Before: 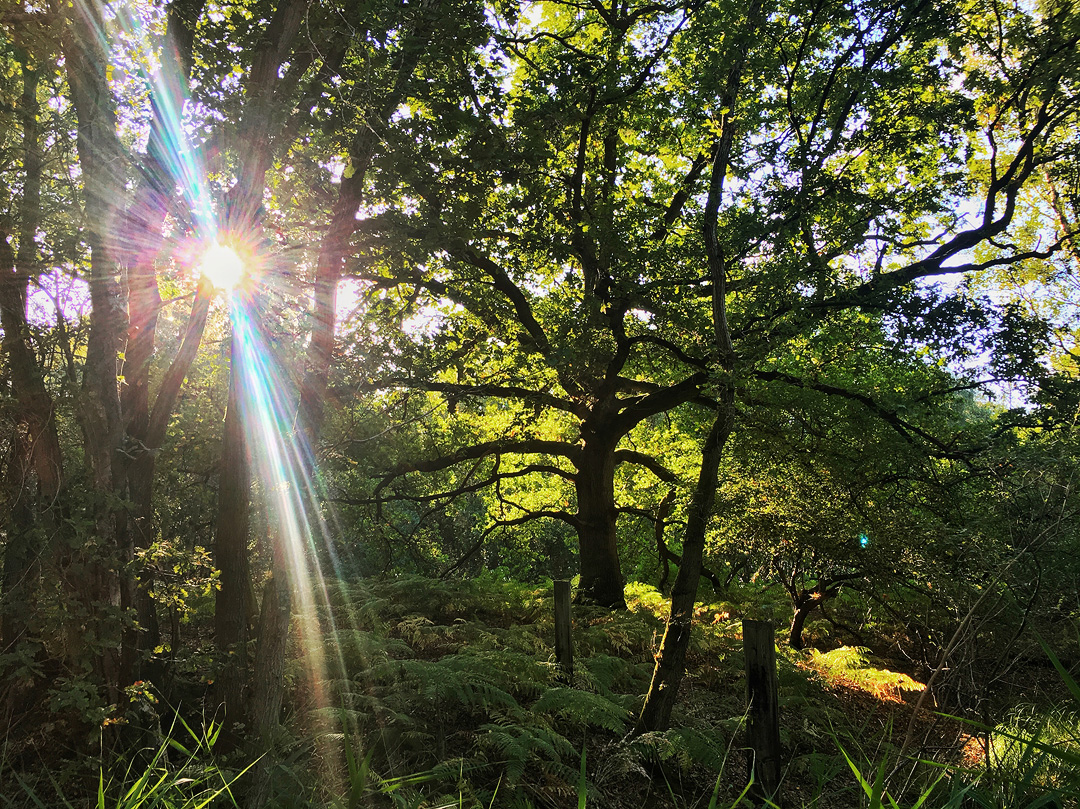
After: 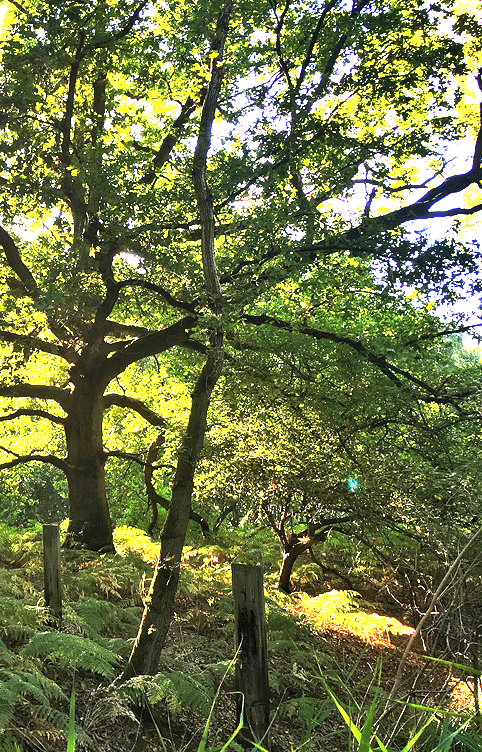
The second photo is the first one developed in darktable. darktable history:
exposure: exposure 1.995 EV, compensate highlight preservation false
crop: left 47.386%, top 6.949%, right 7.929%
shadows and highlights: shadows 52.58, highlights color adjustment 49.2%, soften with gaussian
